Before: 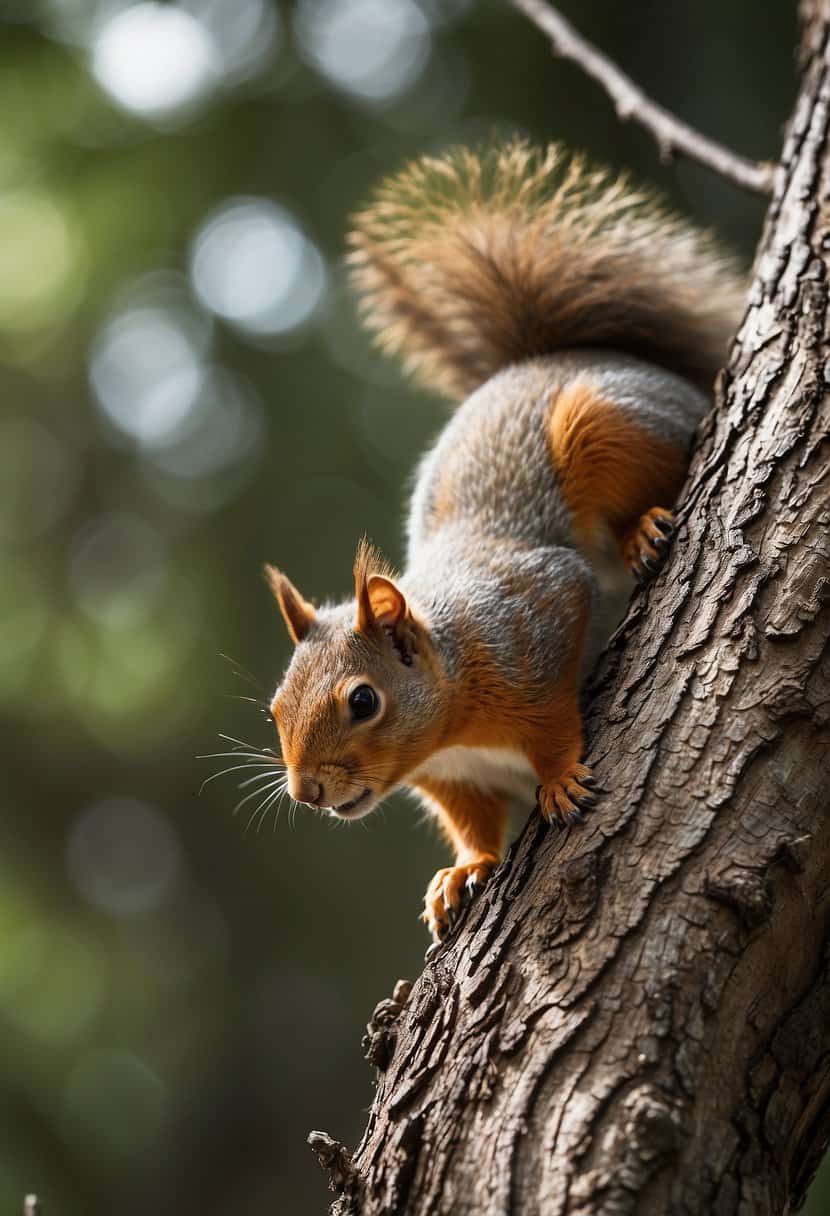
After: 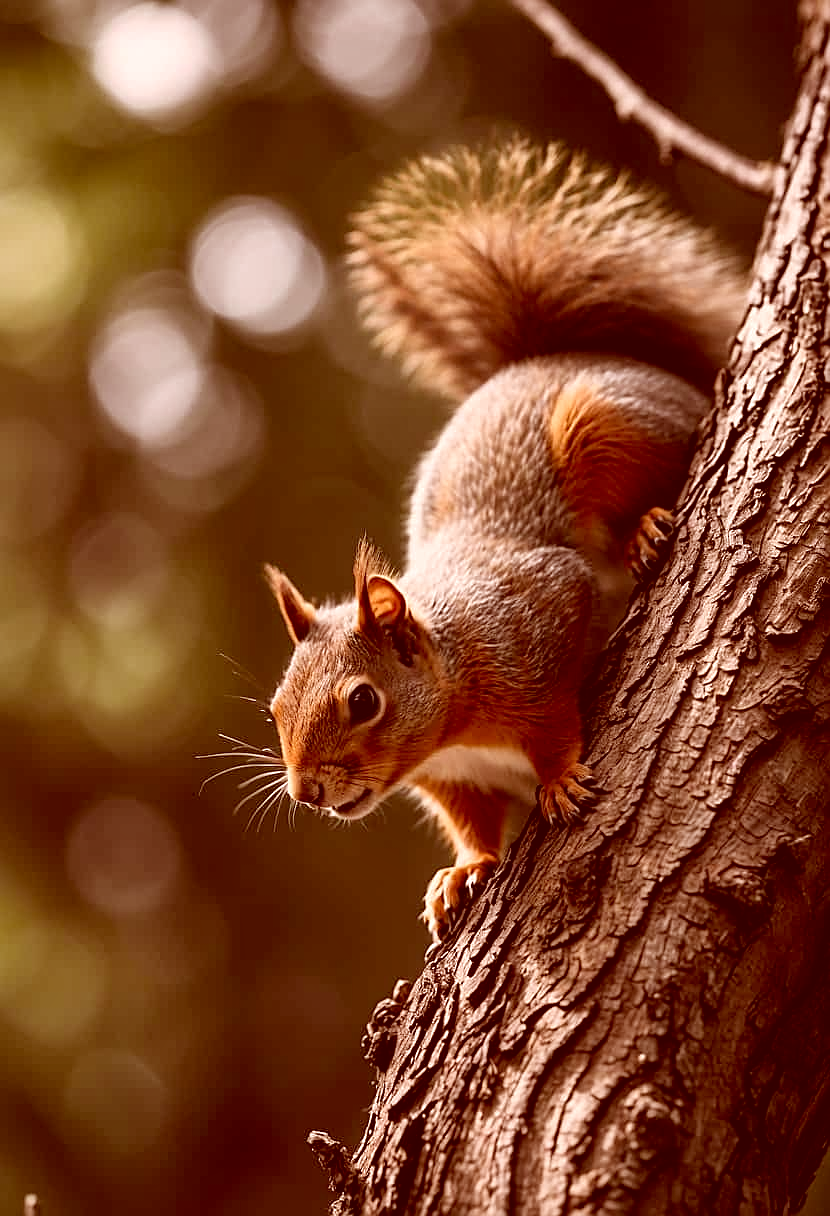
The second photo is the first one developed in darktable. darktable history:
sharpen: on, module defaults
color correction: highlights a* 9.31, highlights b* 8.51, shadows a* 39.52, shadows b* 39.86, saturation 0.803
local contrast: mode bilateral grid, contrast 20, coarseness 51, detail 141%, midtone range 0.2
